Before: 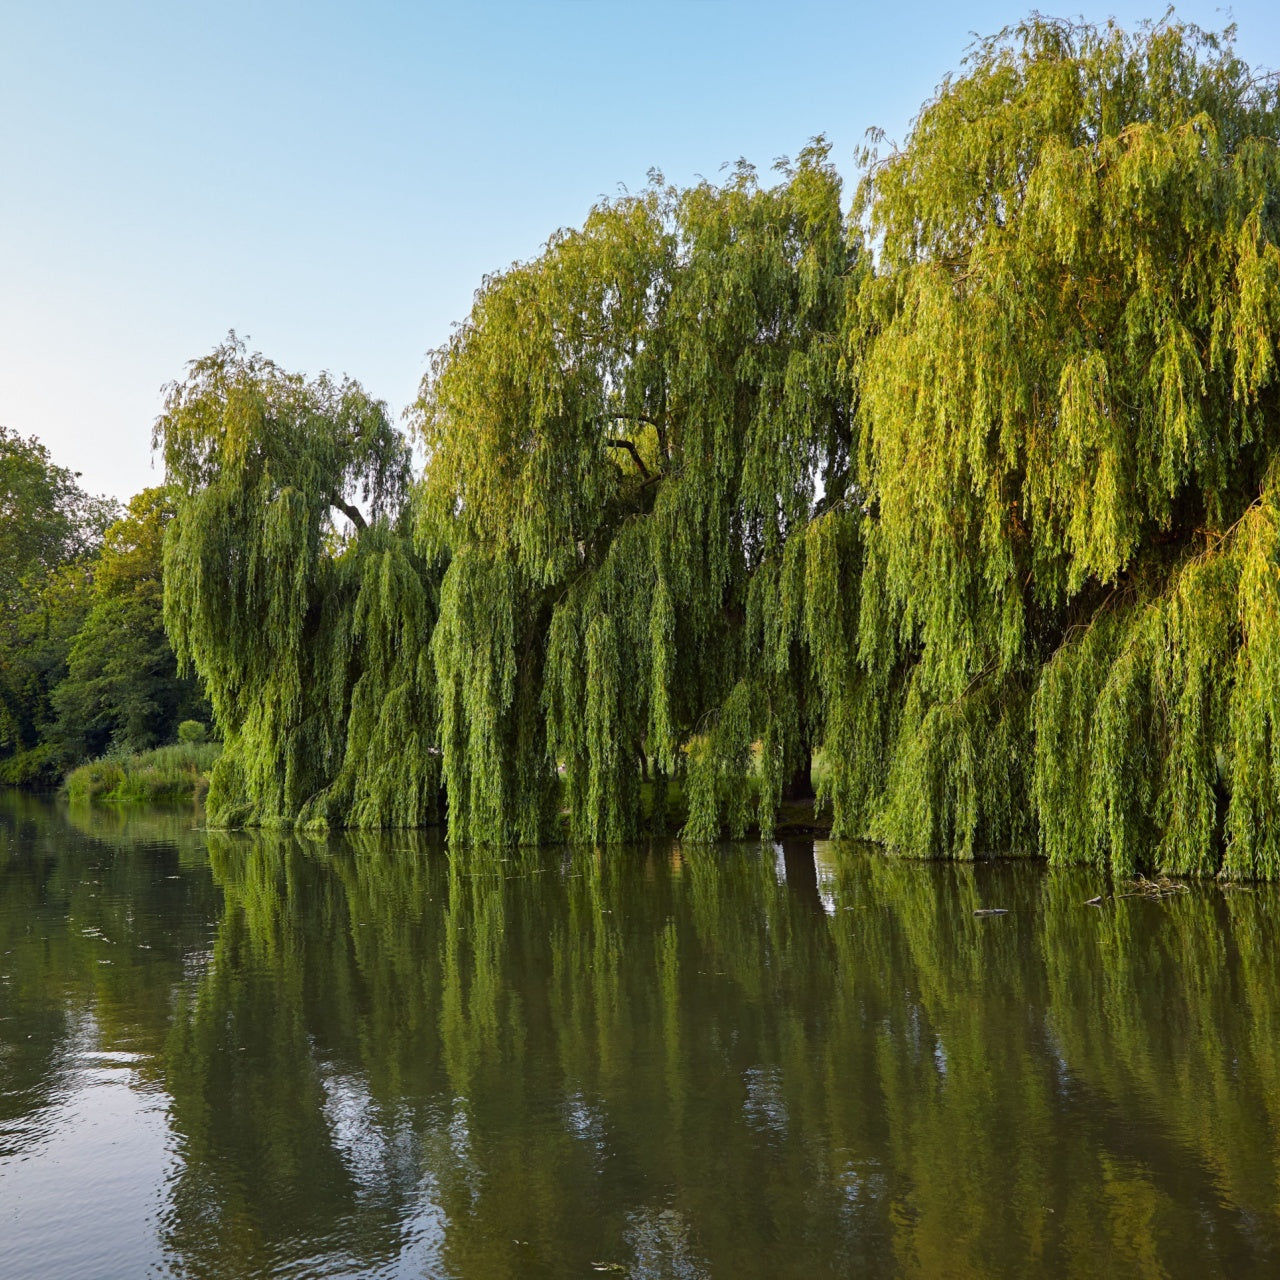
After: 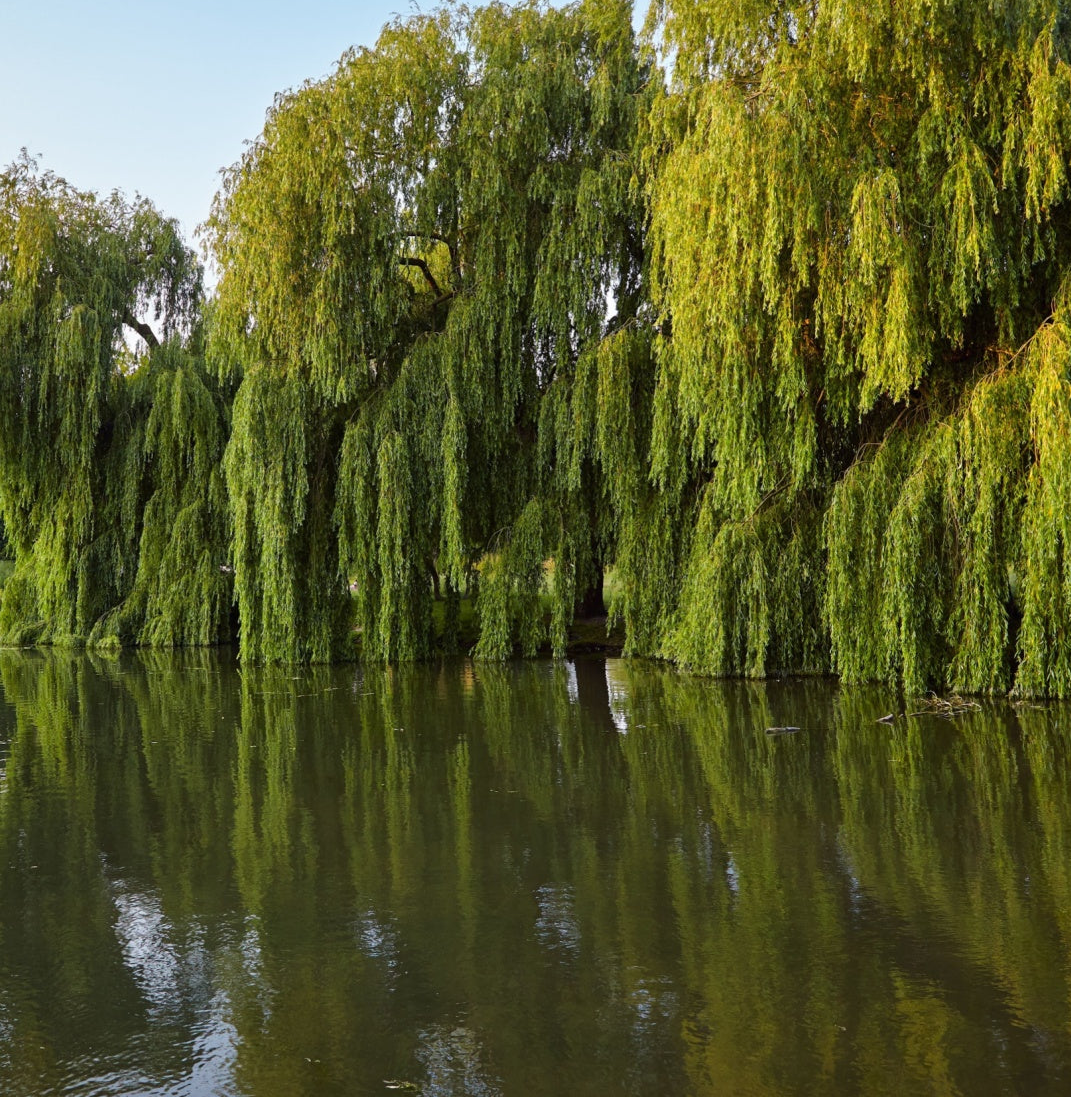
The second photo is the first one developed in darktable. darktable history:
crop: left 16.315%, top 14.246%
white balance: red 1, blue 1
